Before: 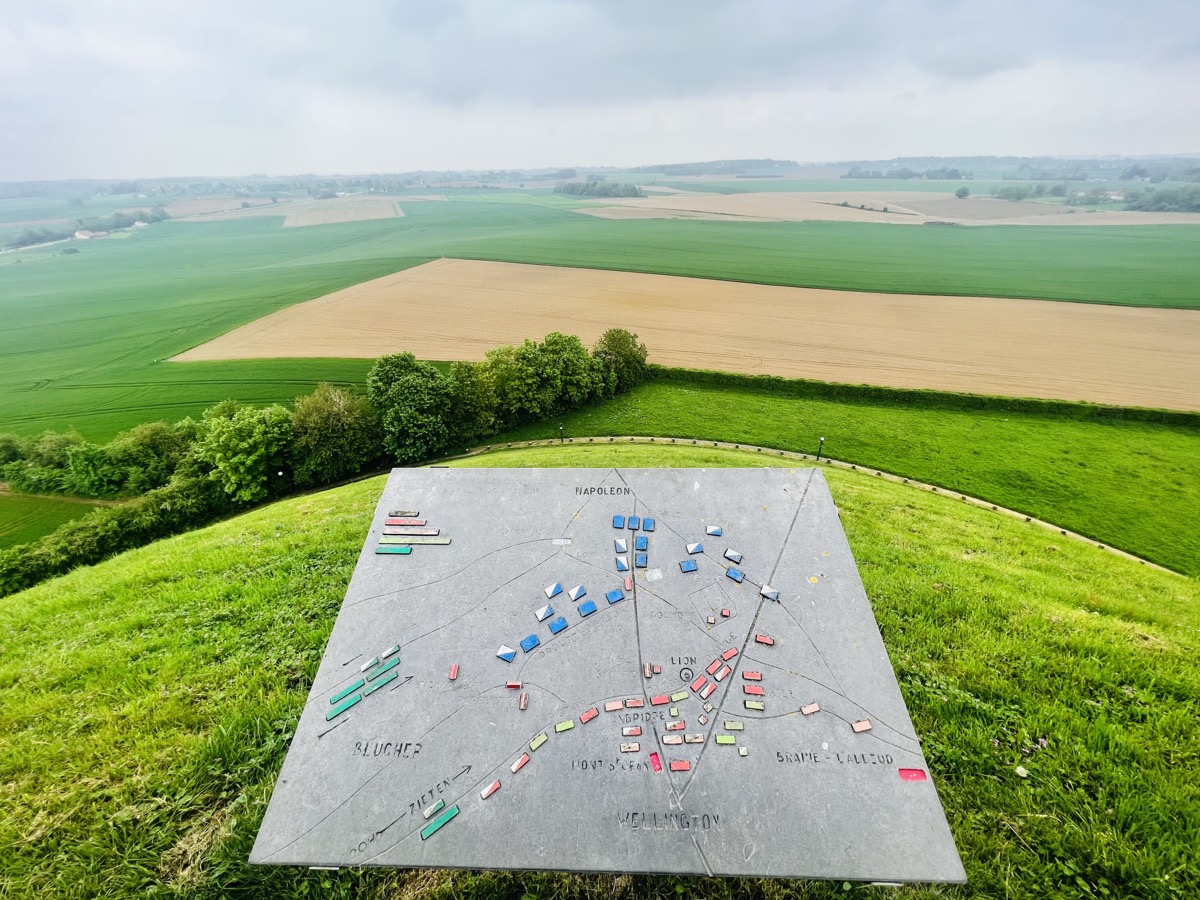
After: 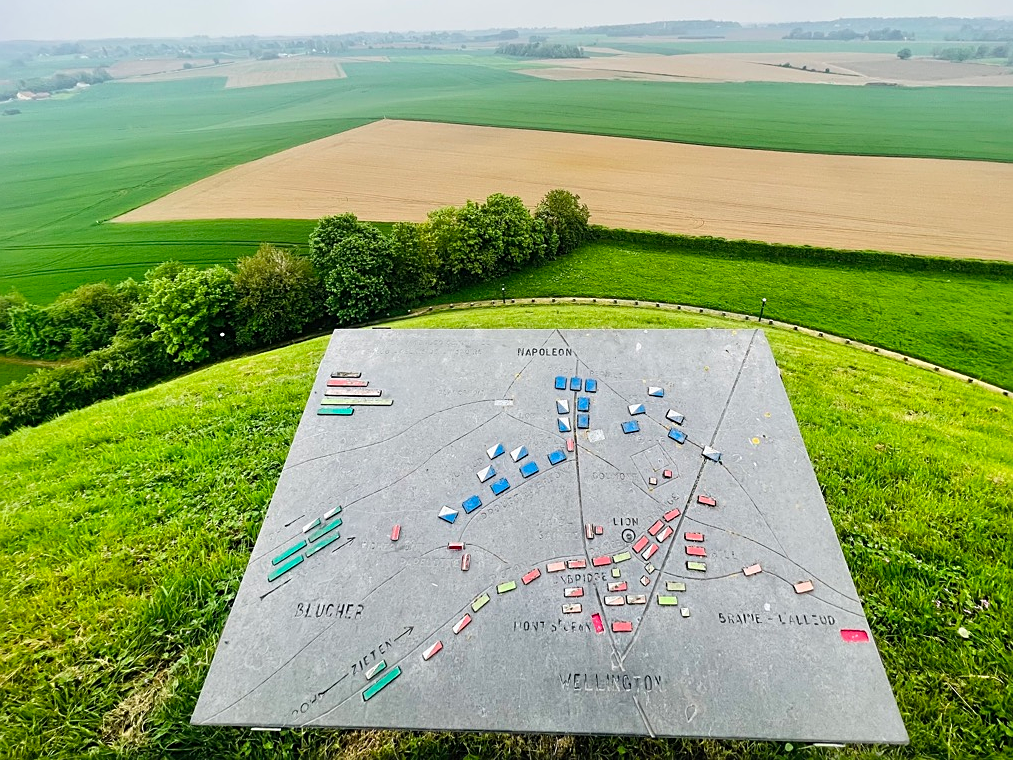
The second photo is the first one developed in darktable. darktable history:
crop and rotate: left 4.842%, top 15.51%, right 10.668%
sharpen: radius 1.967
